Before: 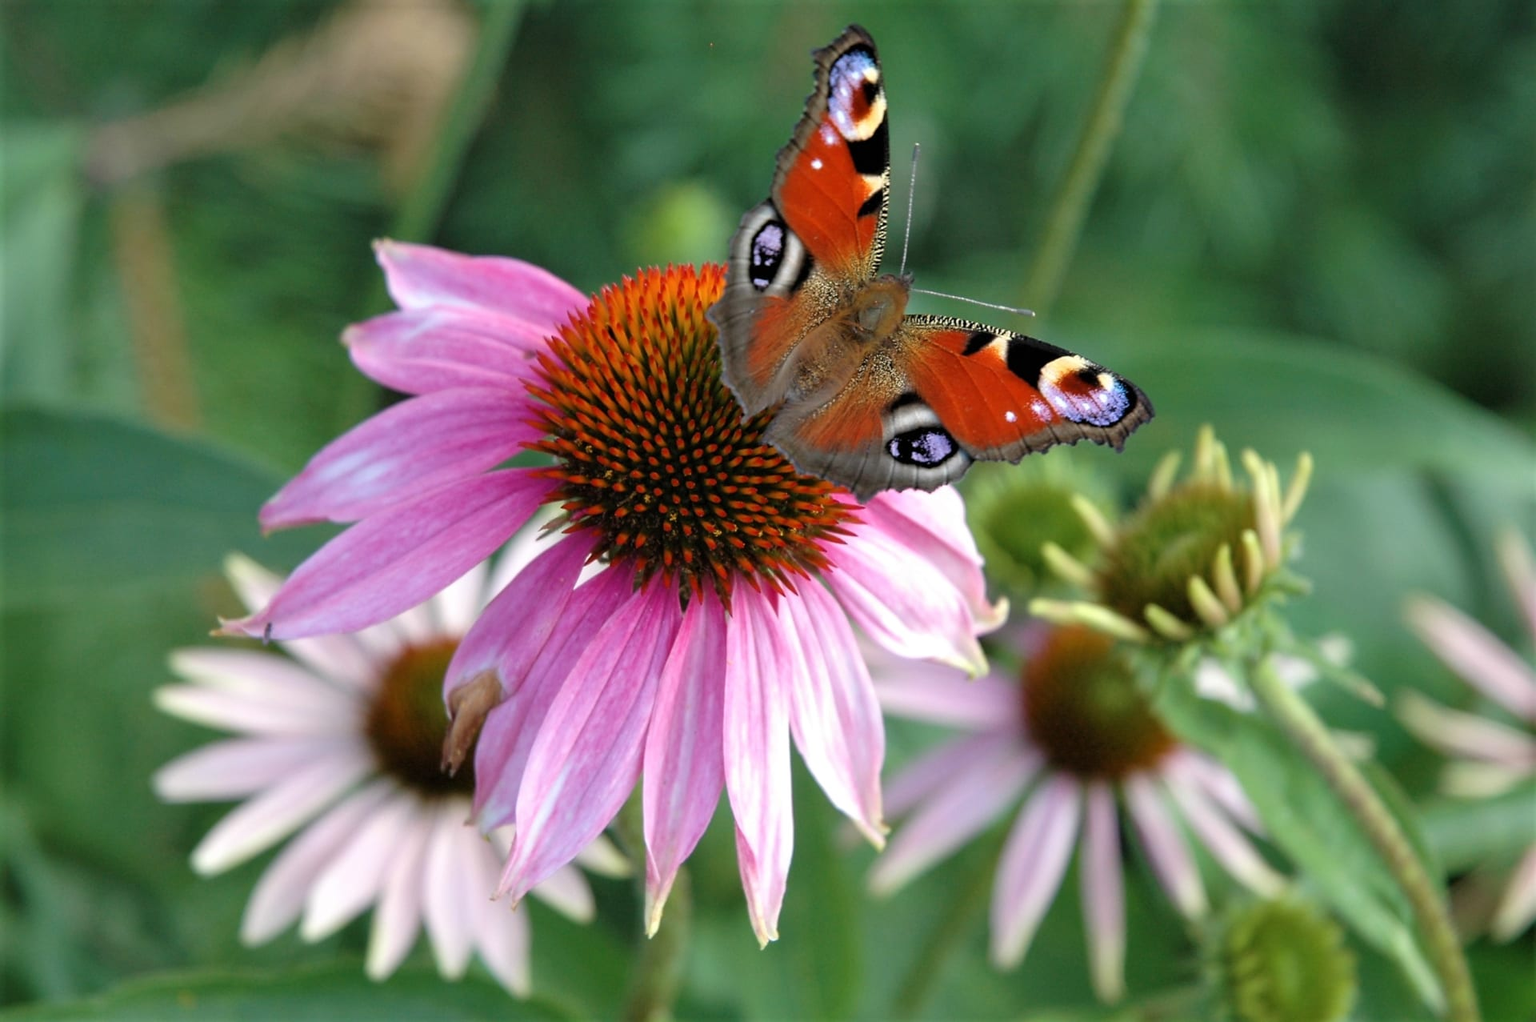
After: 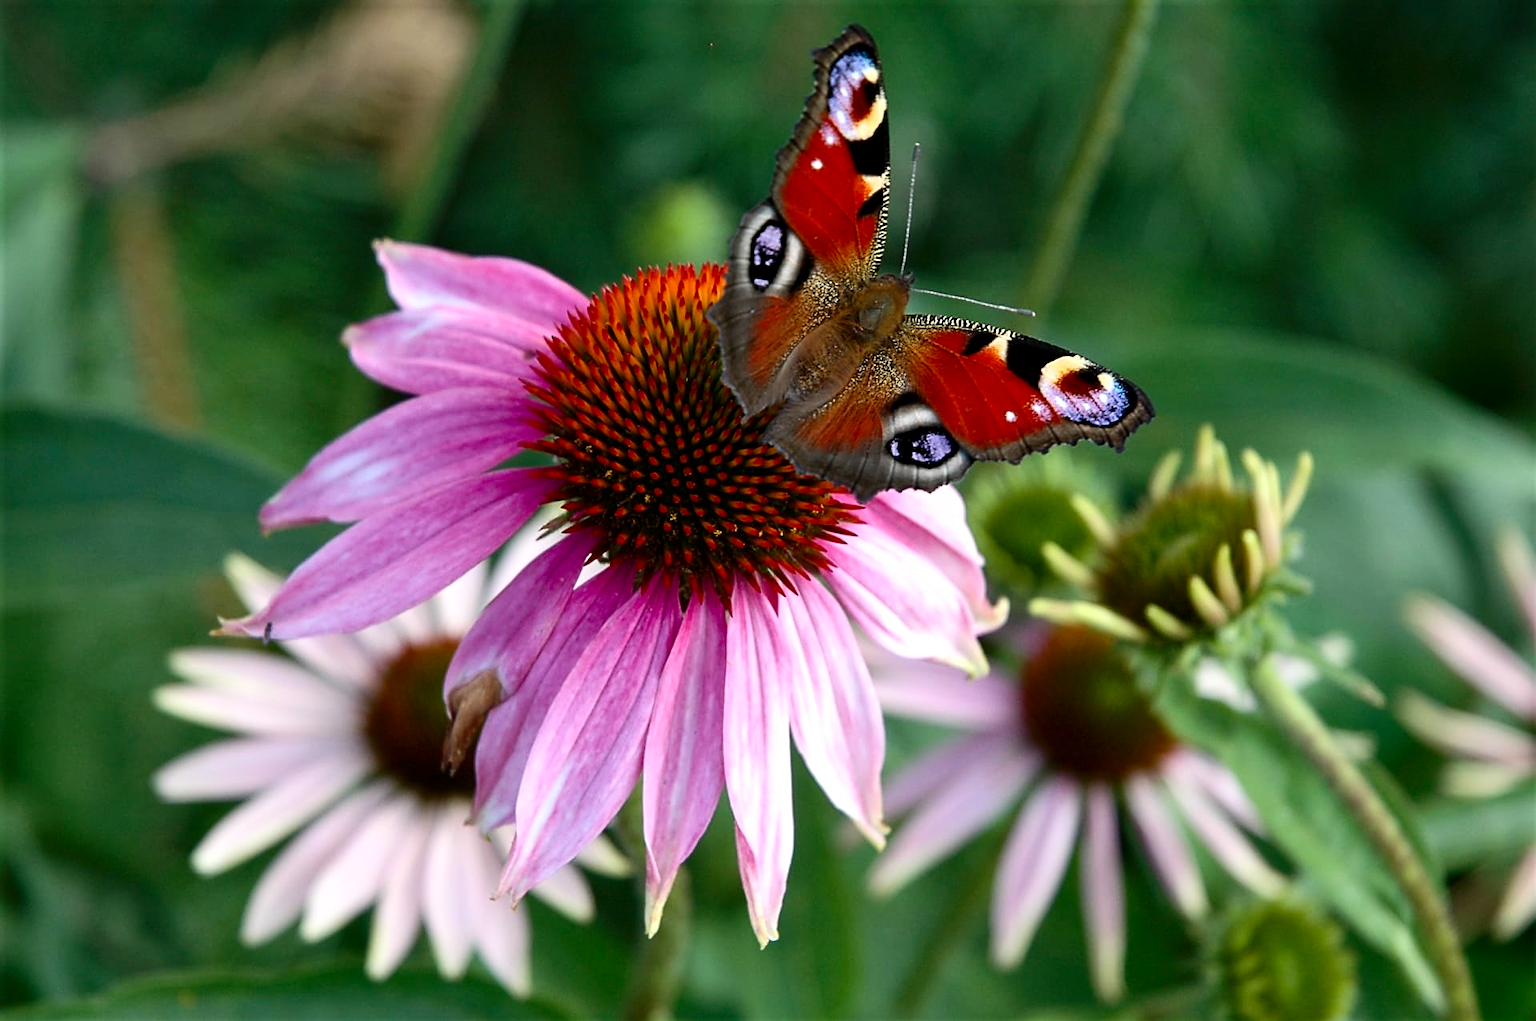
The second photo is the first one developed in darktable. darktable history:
sharpen: on, module defaults
contrast brightness saturation: contrast 0.2, brightness -0.11, saturation 0.1
